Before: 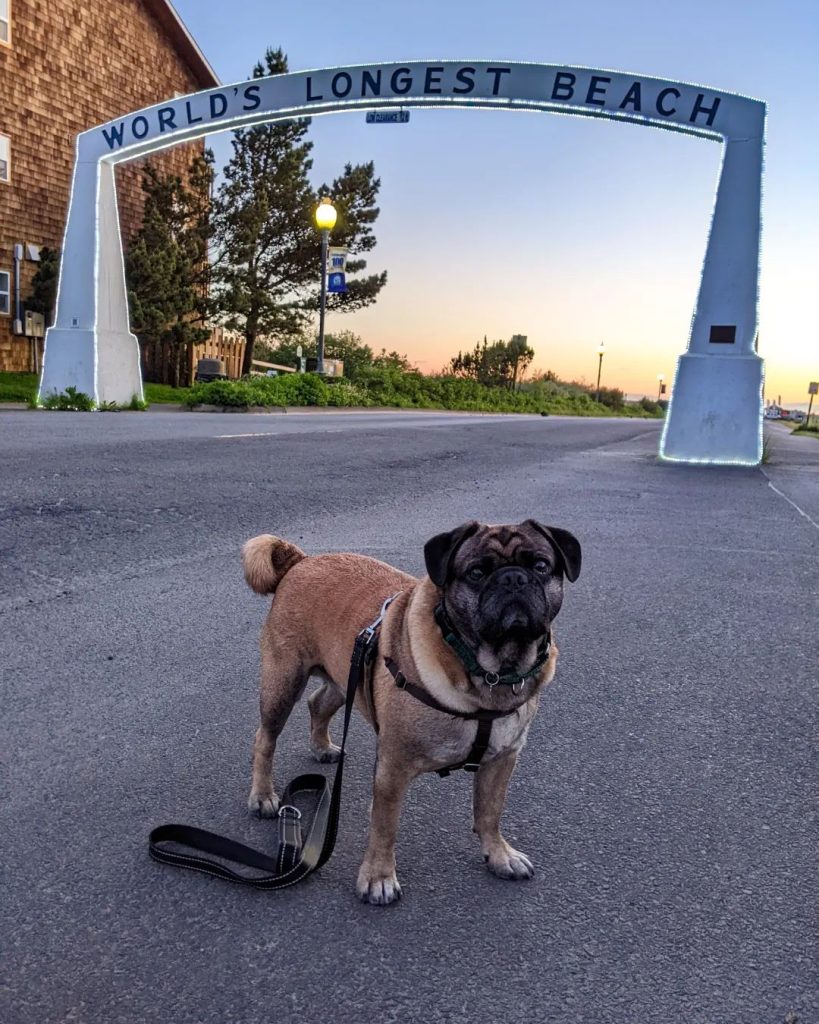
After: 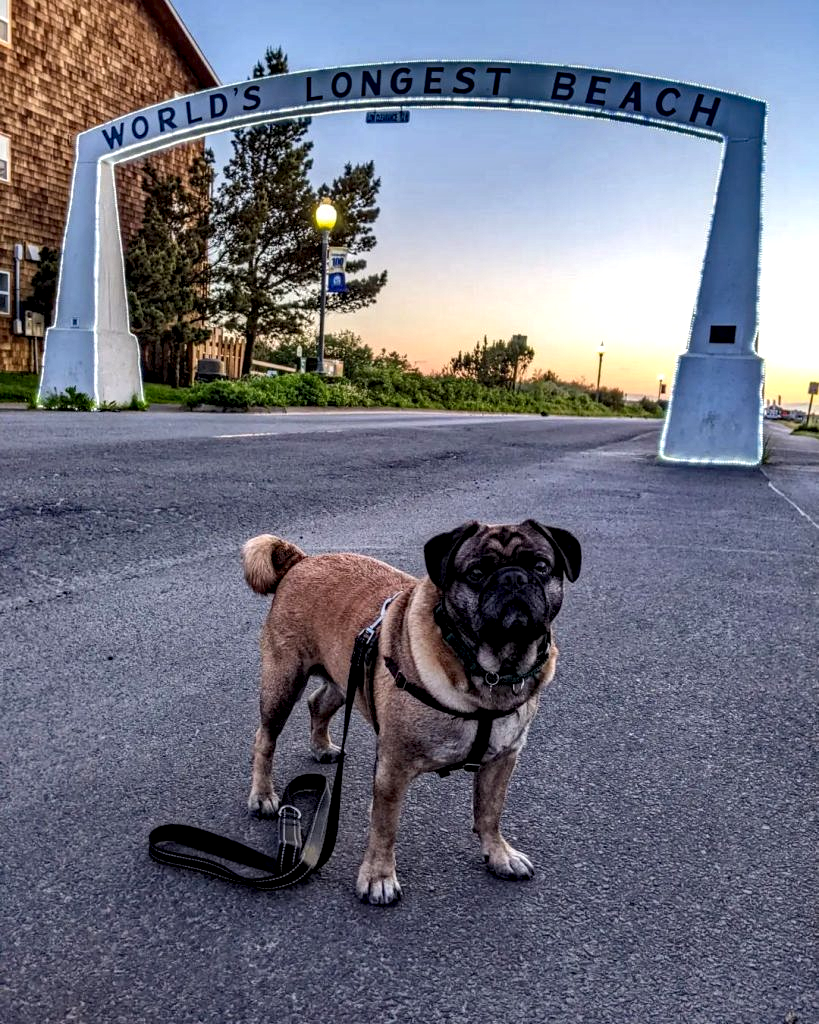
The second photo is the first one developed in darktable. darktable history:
shadows and highlights: shadows 37.27, highlights -28.18, soften with gaussian
haze removal: compatibility mode true, adaptive false
local contrast: detail 160%
